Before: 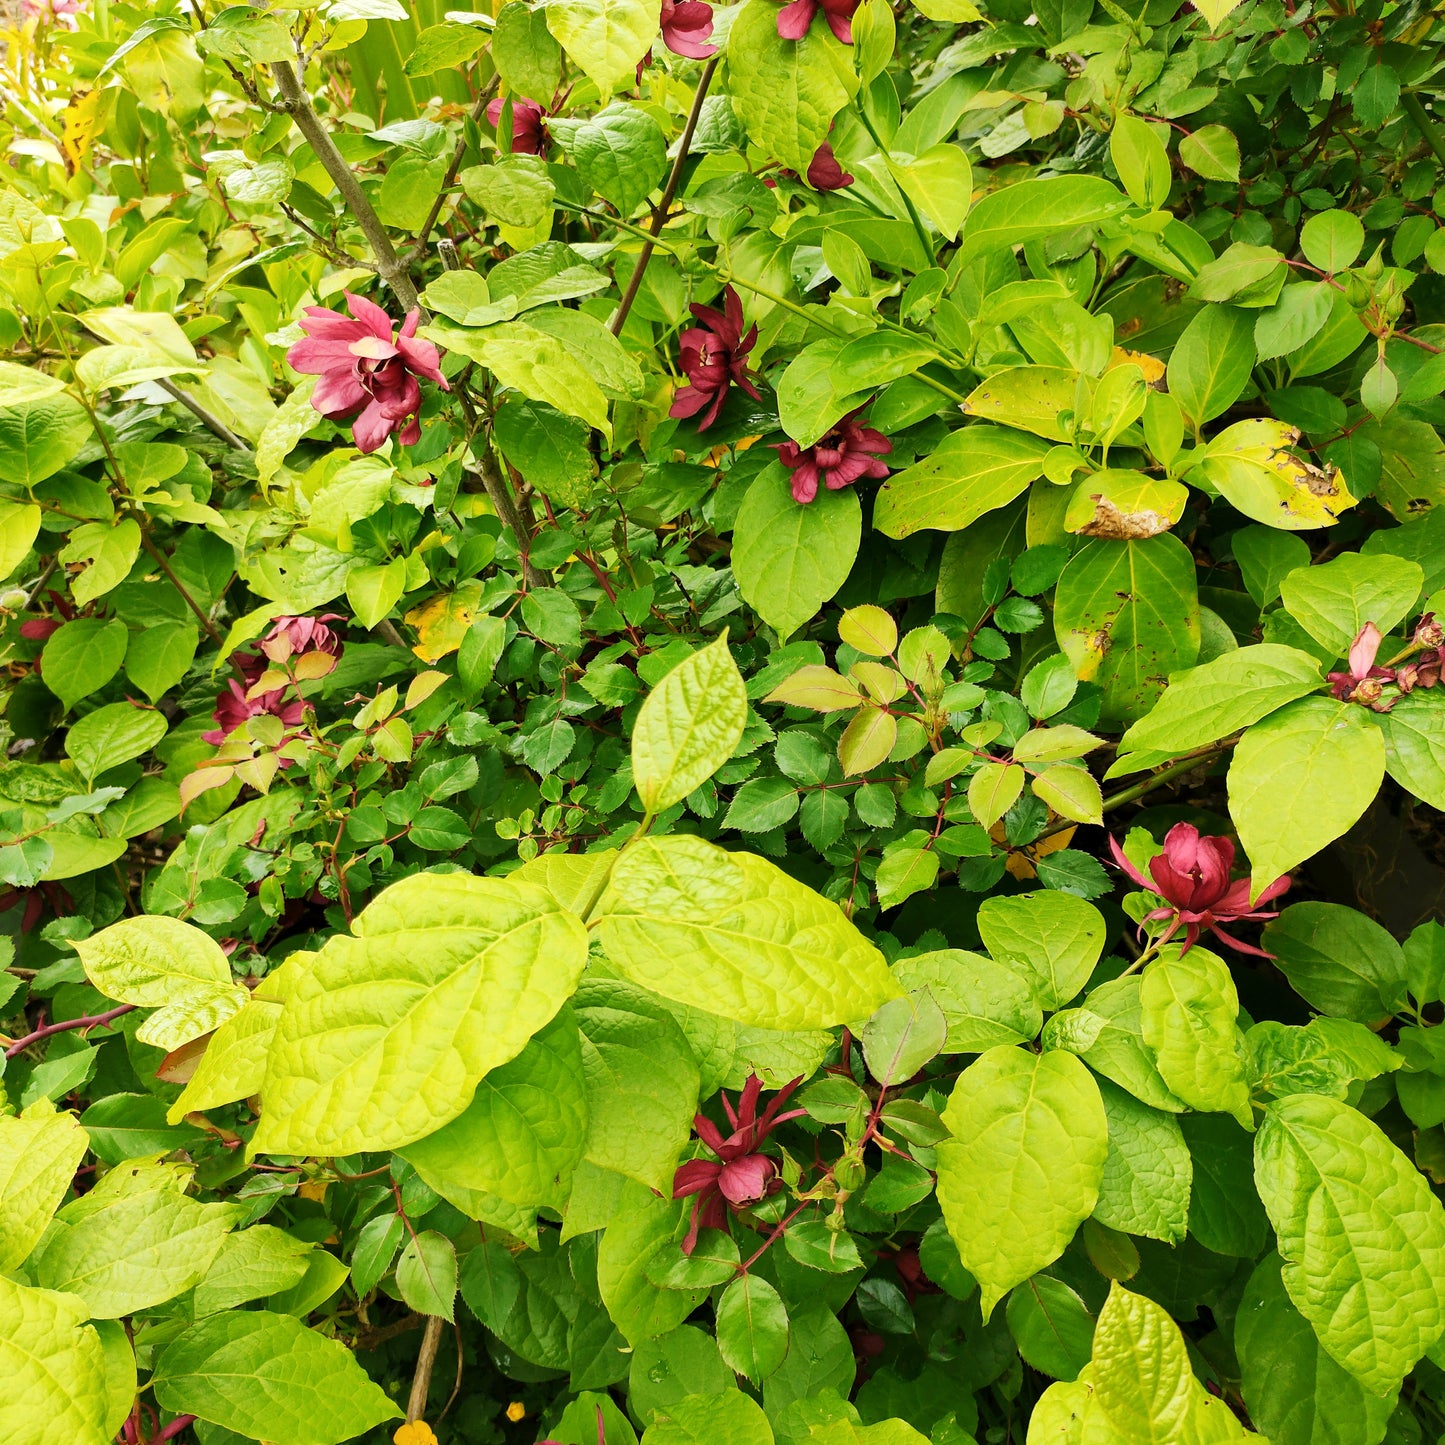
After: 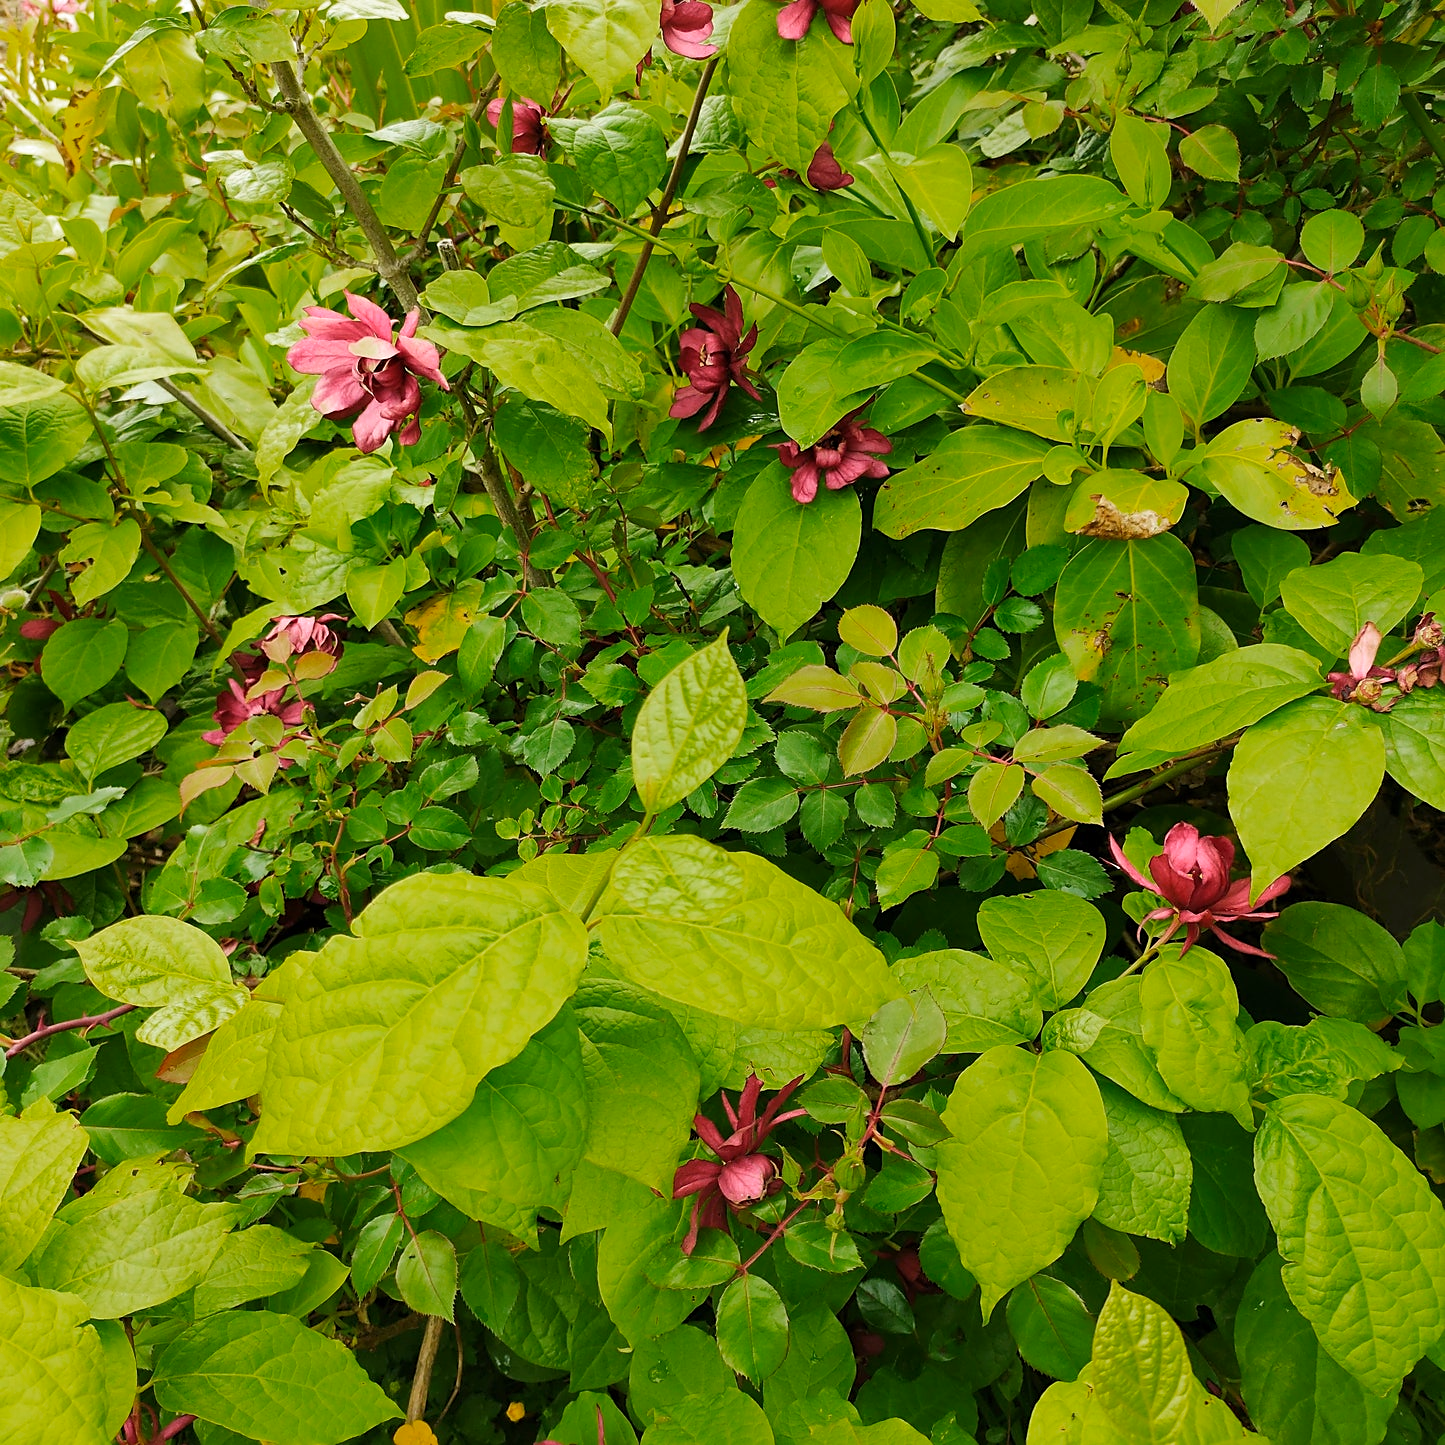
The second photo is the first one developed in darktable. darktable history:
color zones: curves: ch0 [(0.203, 0.433) (0.607, 0.517) (0.697, 0.696) (0.705, 0.897)]
sharpen: radius 1.864, amount 0.398, threshold 1.271
